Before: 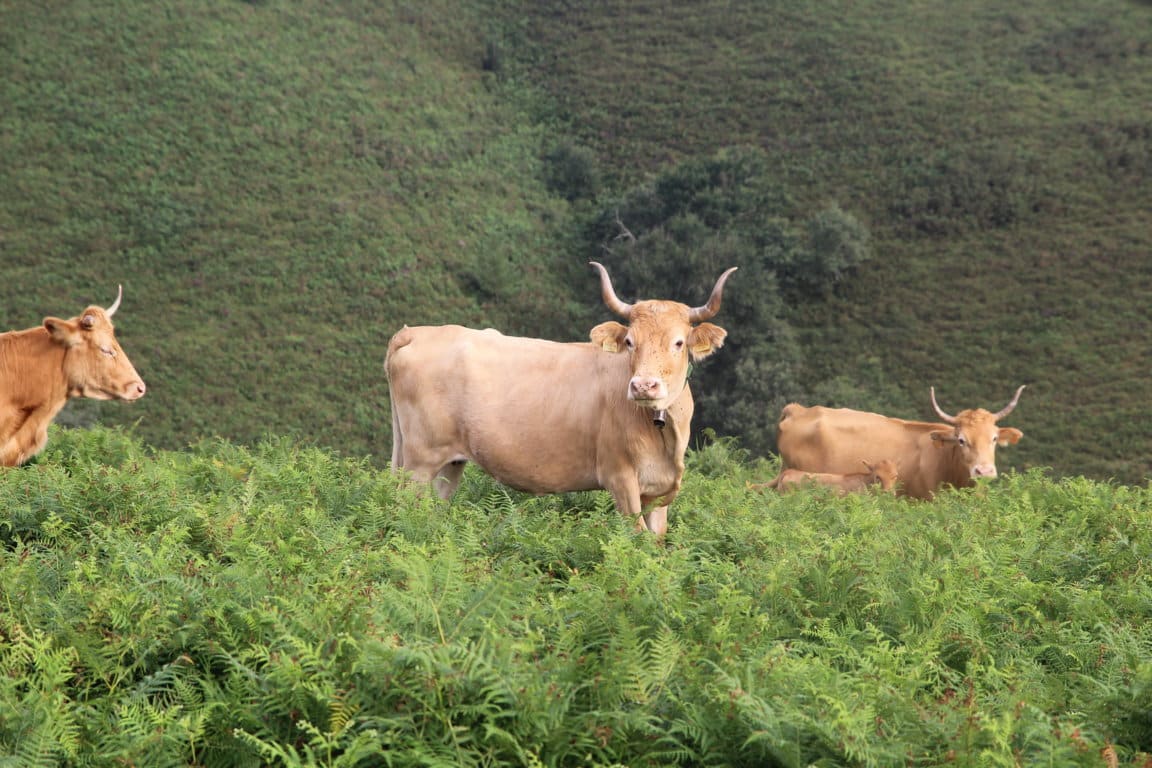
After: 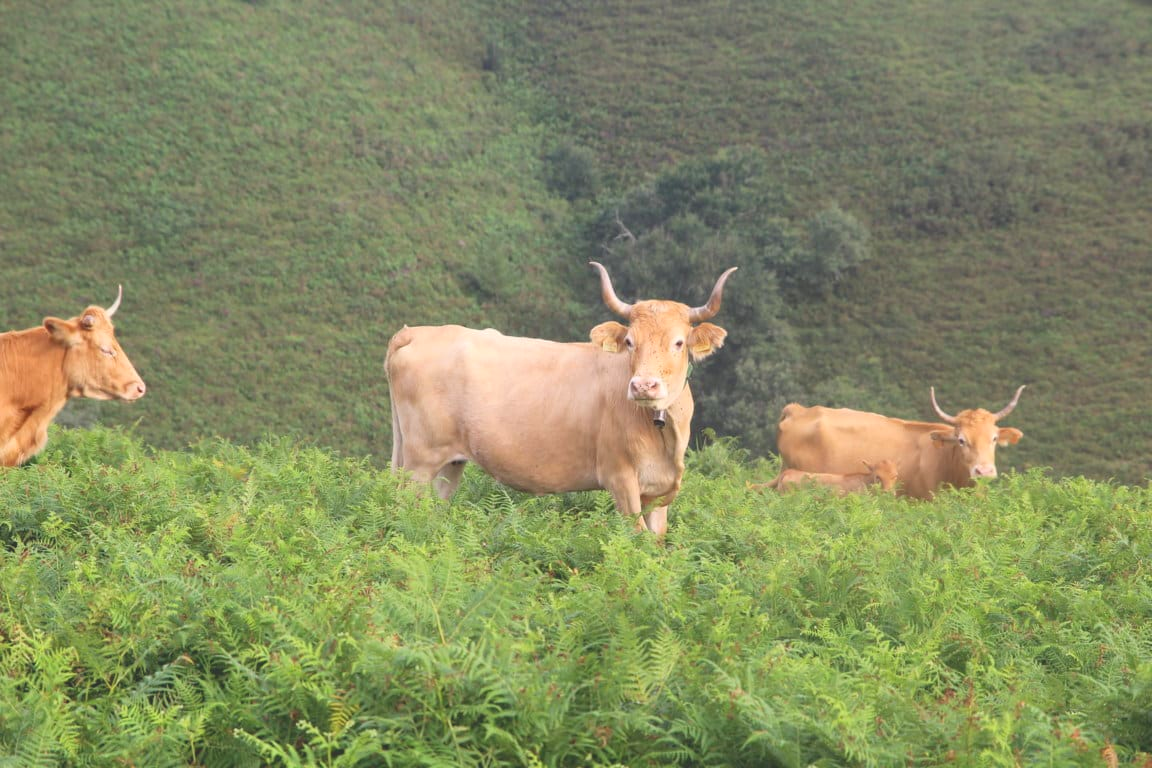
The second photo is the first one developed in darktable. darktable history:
tone curve: curves: ch0 [(0, 0.172) (1, 0.91)], color space Lab, independent channels, preserve colors none
exposure: exposure 0.426 EV, compensate highlight preservation false
